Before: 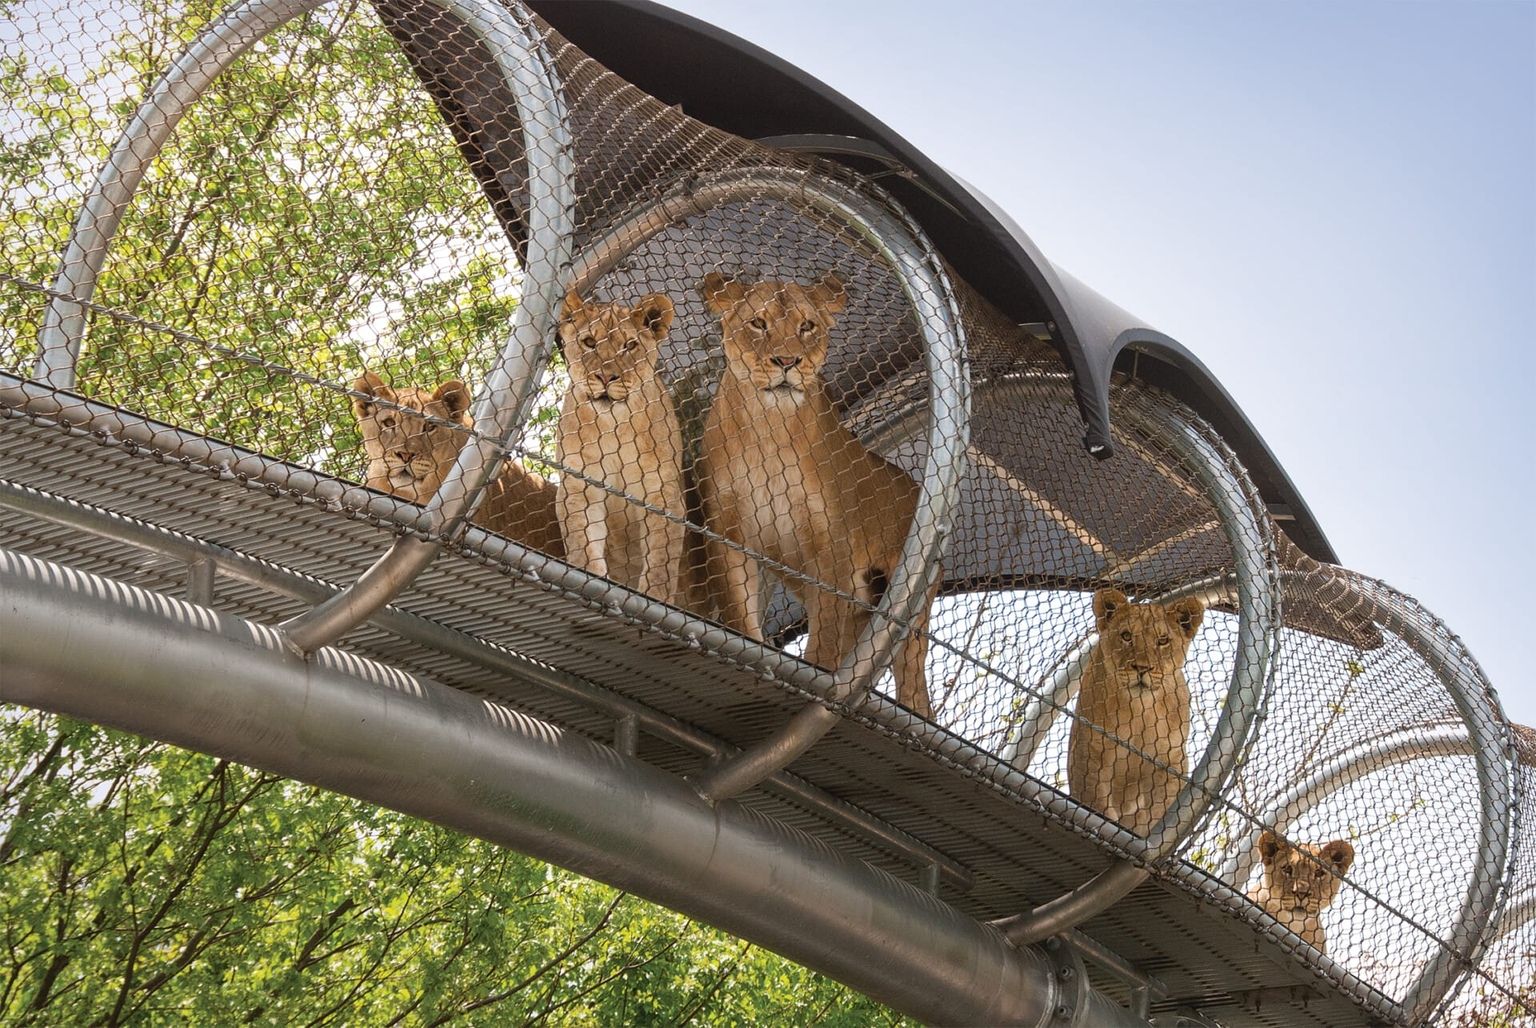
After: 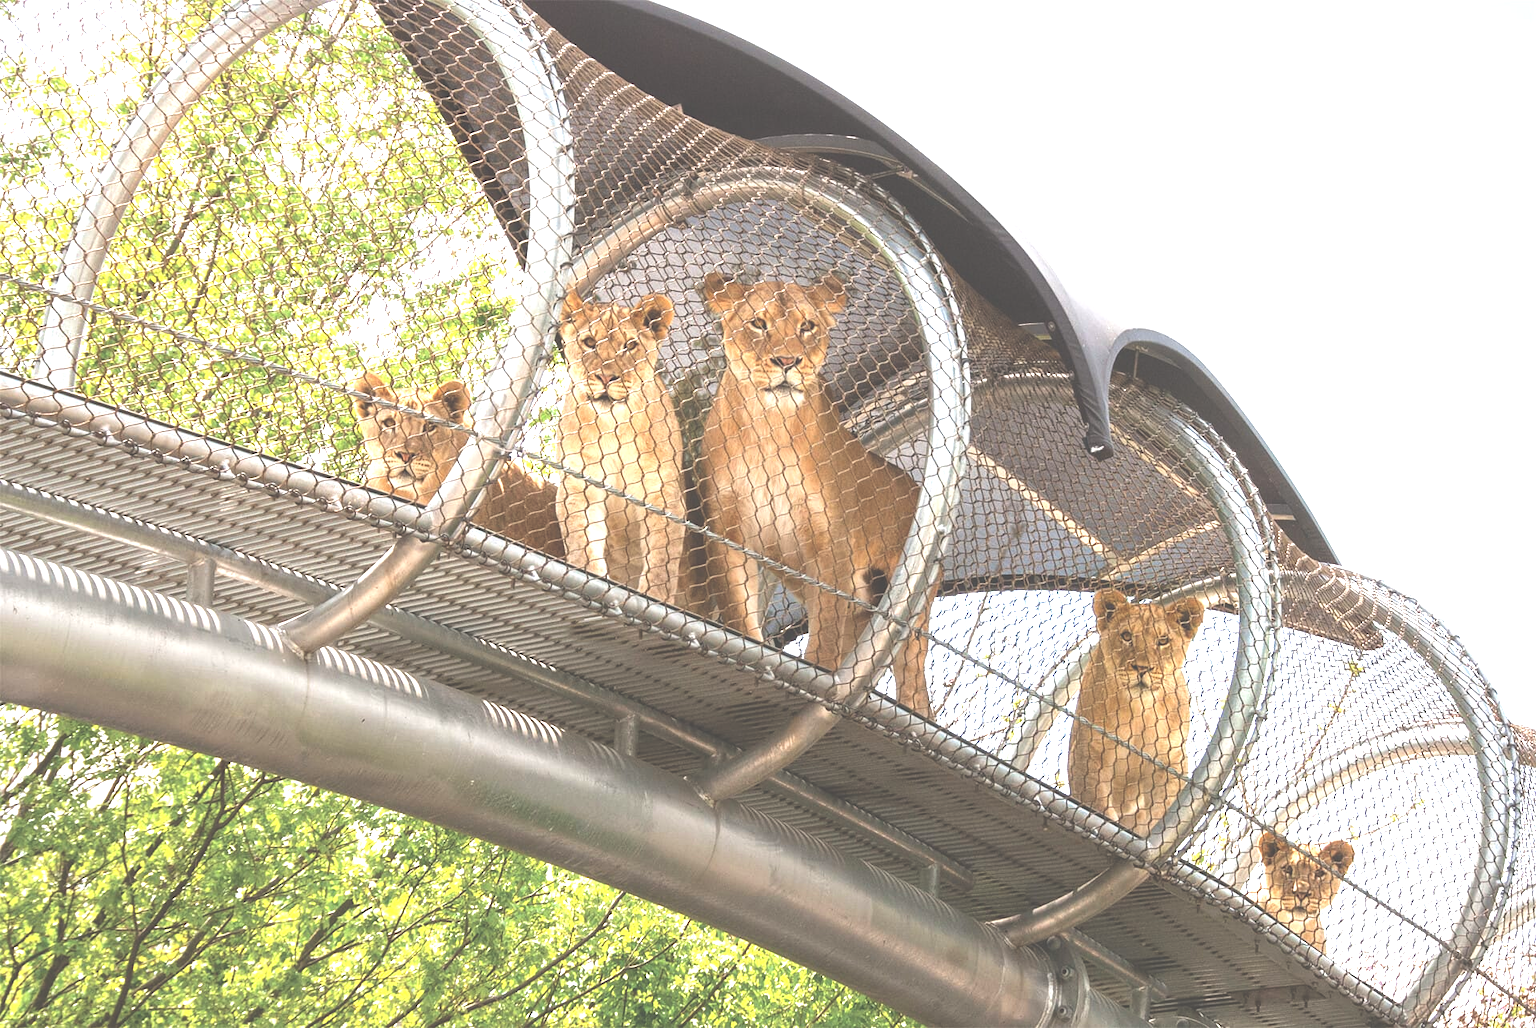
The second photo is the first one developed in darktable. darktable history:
exposure: black level correction -0.023, exposure 1.396 EV, compensate highlight preservation false
